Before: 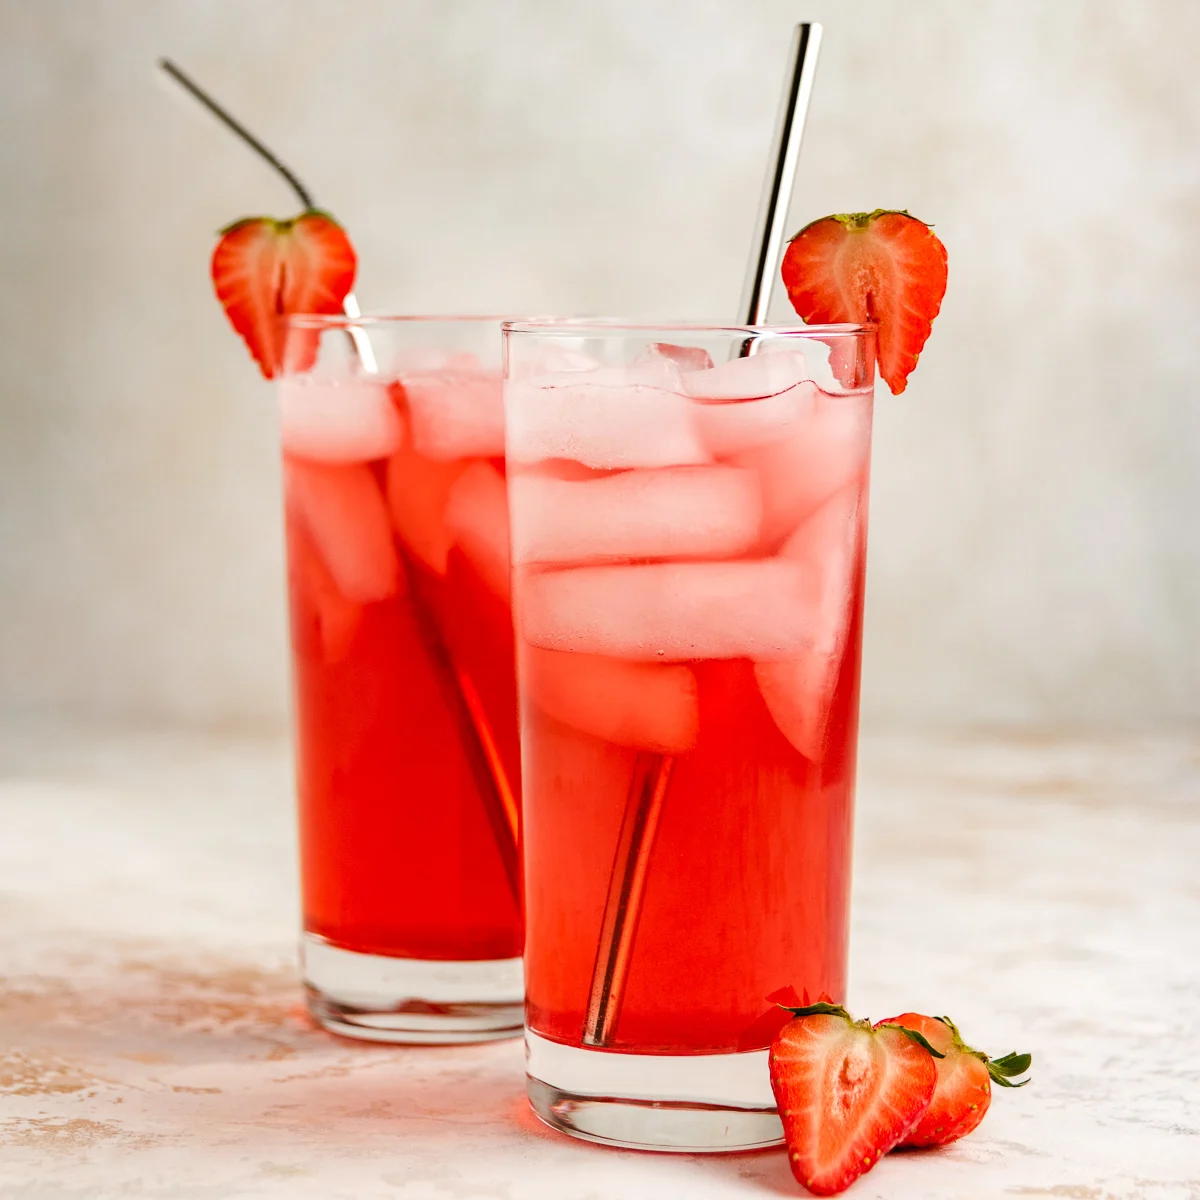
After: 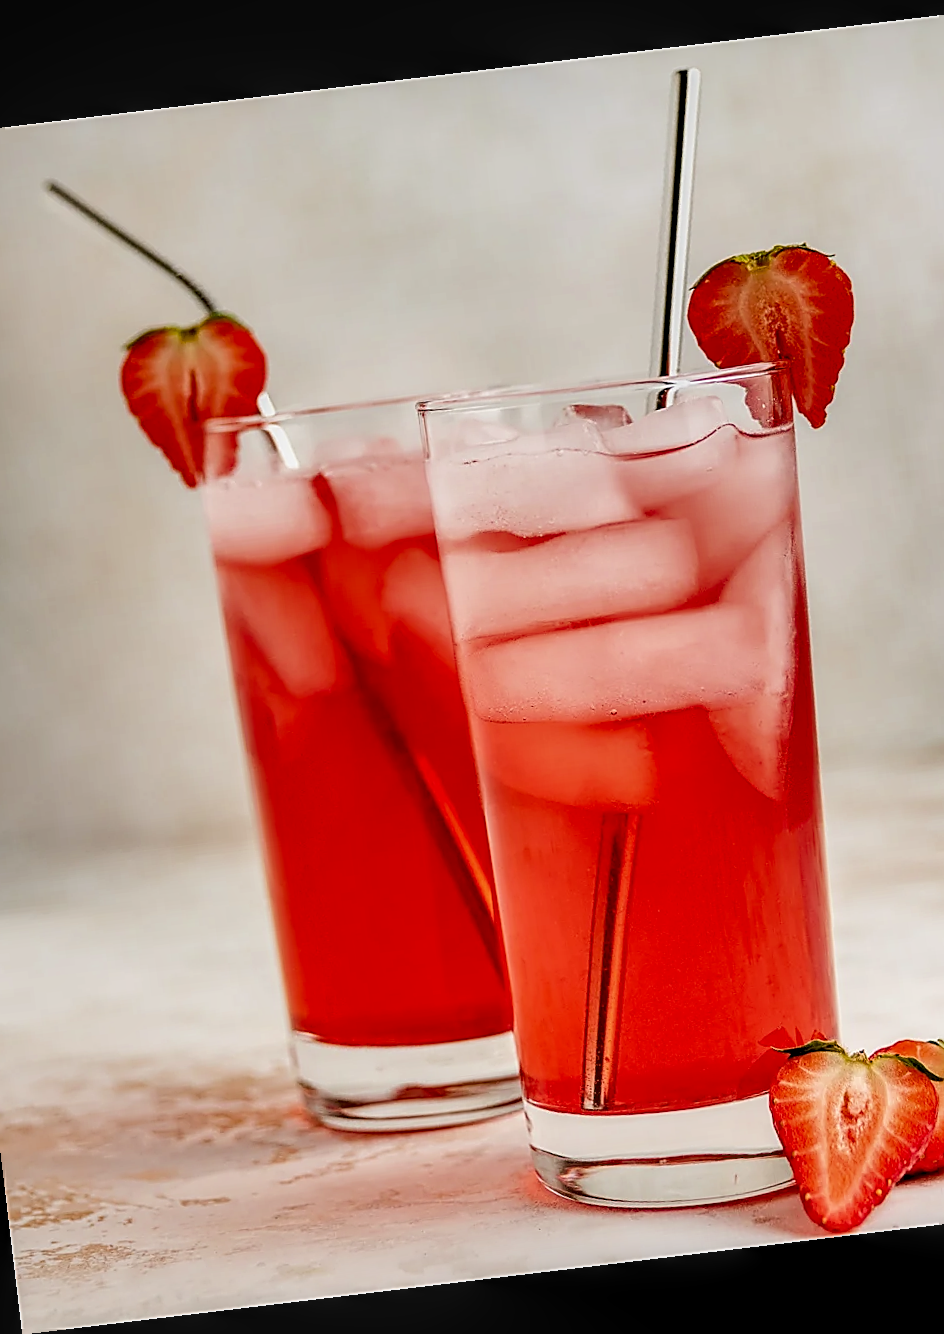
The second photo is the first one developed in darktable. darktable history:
crop and rotate: left 9.061%, right 20.142%
exposure: exposure 0.191 EV, compensate highlight preservation false
sharpen: radius 1.685, amount 1.294
shadows and highlights: radius 171.16, shadows 27, white point adjustment 3.13, highlights -67.95, soften with gaussian
filmic rgb: middle gray luminance 18.42%, black relative exposure -10.5 EV, white relative exposure 3.4 EV, threshold 6 EV, target black luminance 0%, hardness 6.03, latitude 99%, contrast 0.847, shadows ↔ highlights balance 0.505%, add noise in highlights 0, preserve chrominance max RGB, color science v3 (2019), use custom middle-gray values true, iterations of high-quality reconstruction 0, contrast in highlights soft, enable highlight reconstruction true
local contrast: detail 150%
rotate and perspective: rotation -6.83°, automatic cropping off
